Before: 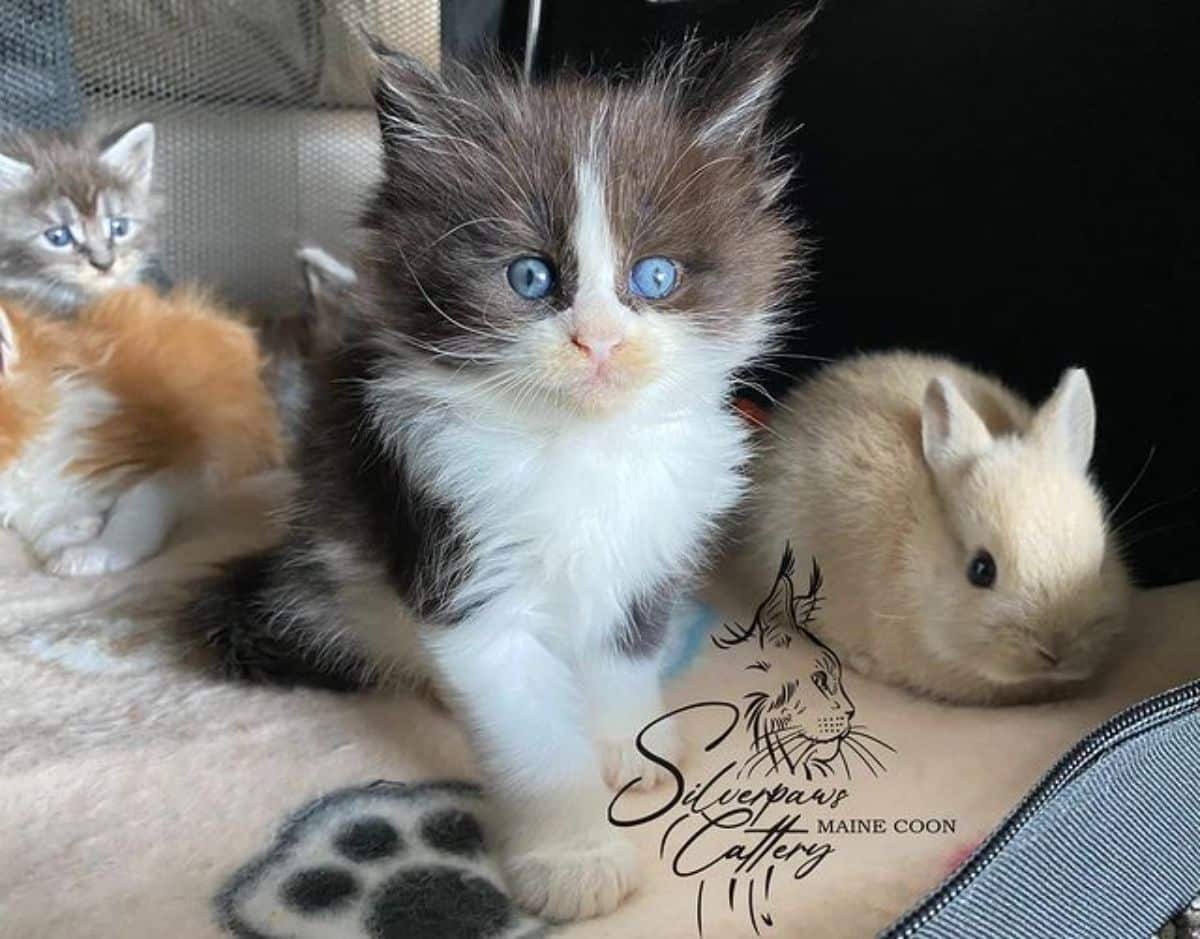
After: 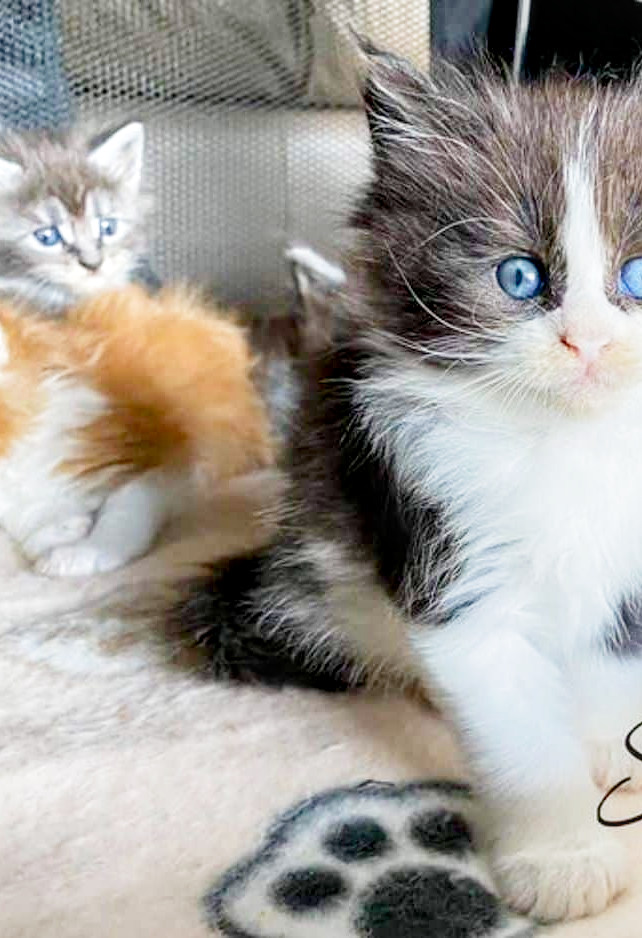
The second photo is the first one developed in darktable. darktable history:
filmic rgb: black relative exposure -7.89 EV, white relative exposure 4.11 EV, hardness 4.06, latitude 51.79%, contrast 1.011, shadows ↔ highlights balance 5.77%, preserve chrominance no, color science v4 (2020), contrast in shadows soft
tone equalizer: on, module defaults
crop: left 0.991%, right 45.474%, bottom 0.085%
contrast brightness saturation: contrast 0.091, saturation 0.284
local contrast: detail 130%
exposure: black level correction 0, exposure 0.889 EV, compensate highlight preservation false
